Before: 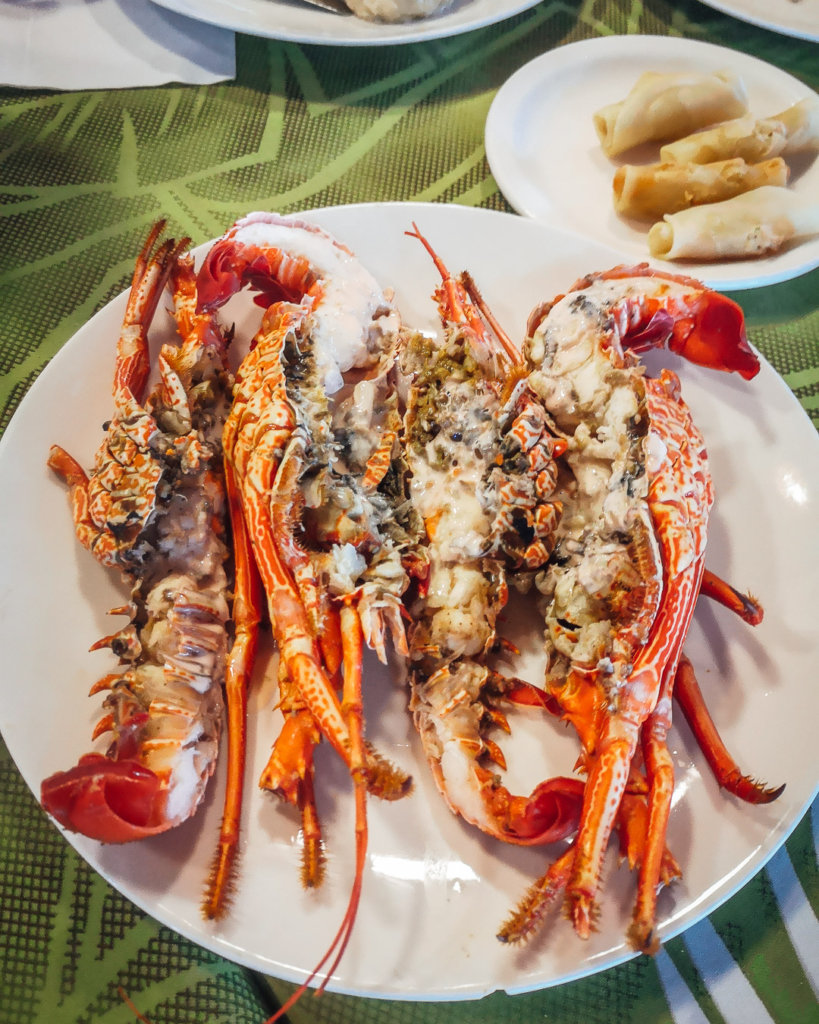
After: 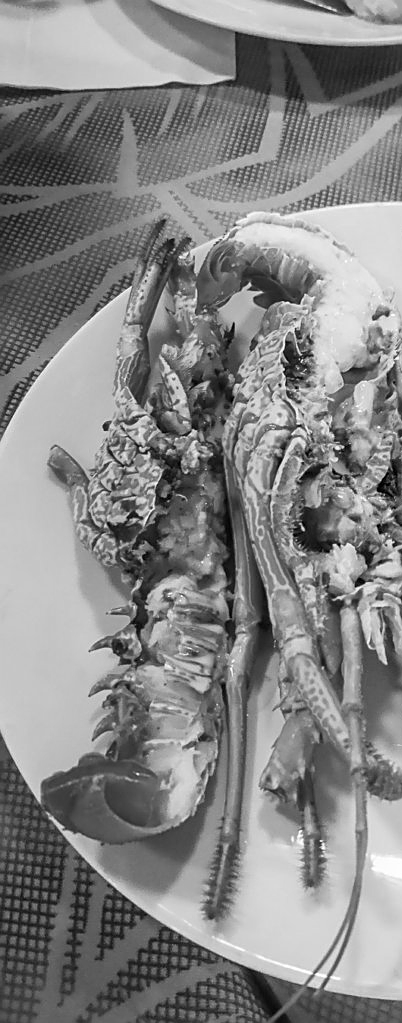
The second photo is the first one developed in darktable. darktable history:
crop and rotate: left 0%, top 0%, right 50.845%
sharpen: on, module defaults
monochrome: a -4.13, b 5.16, size 1
